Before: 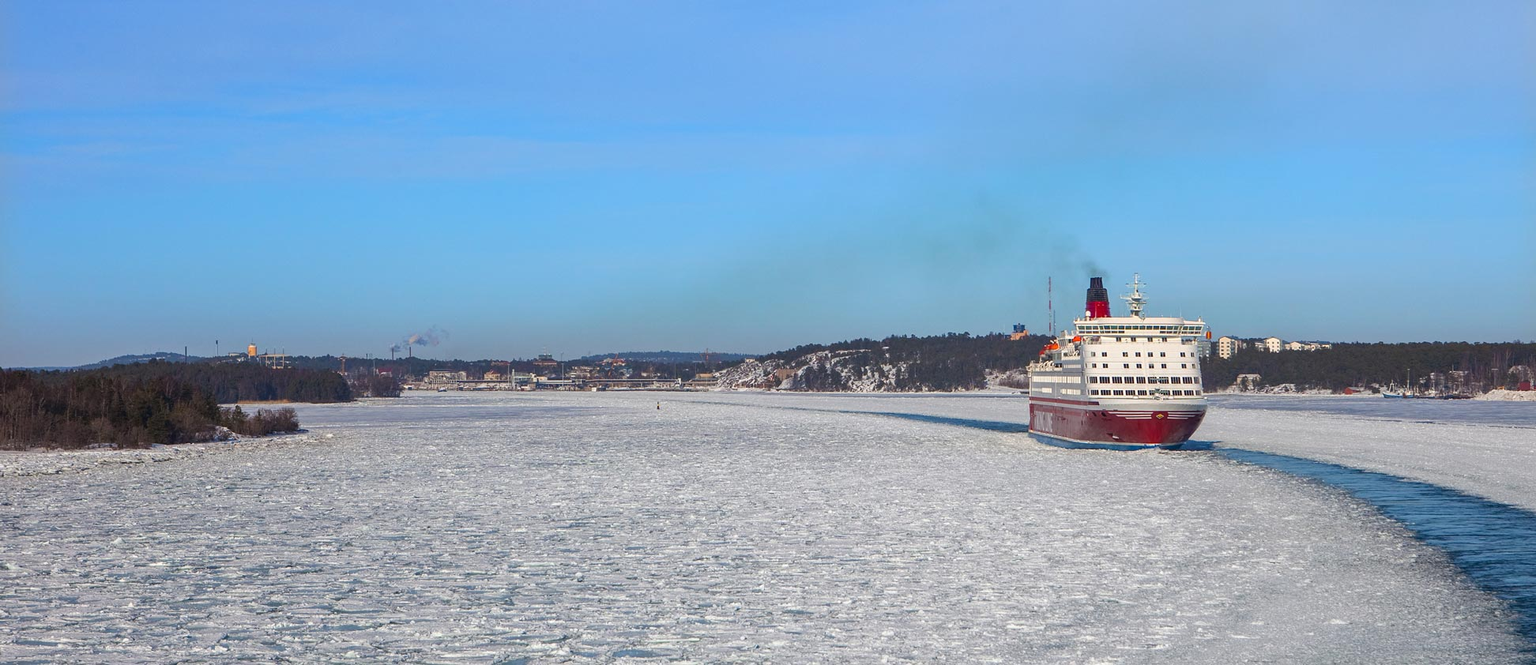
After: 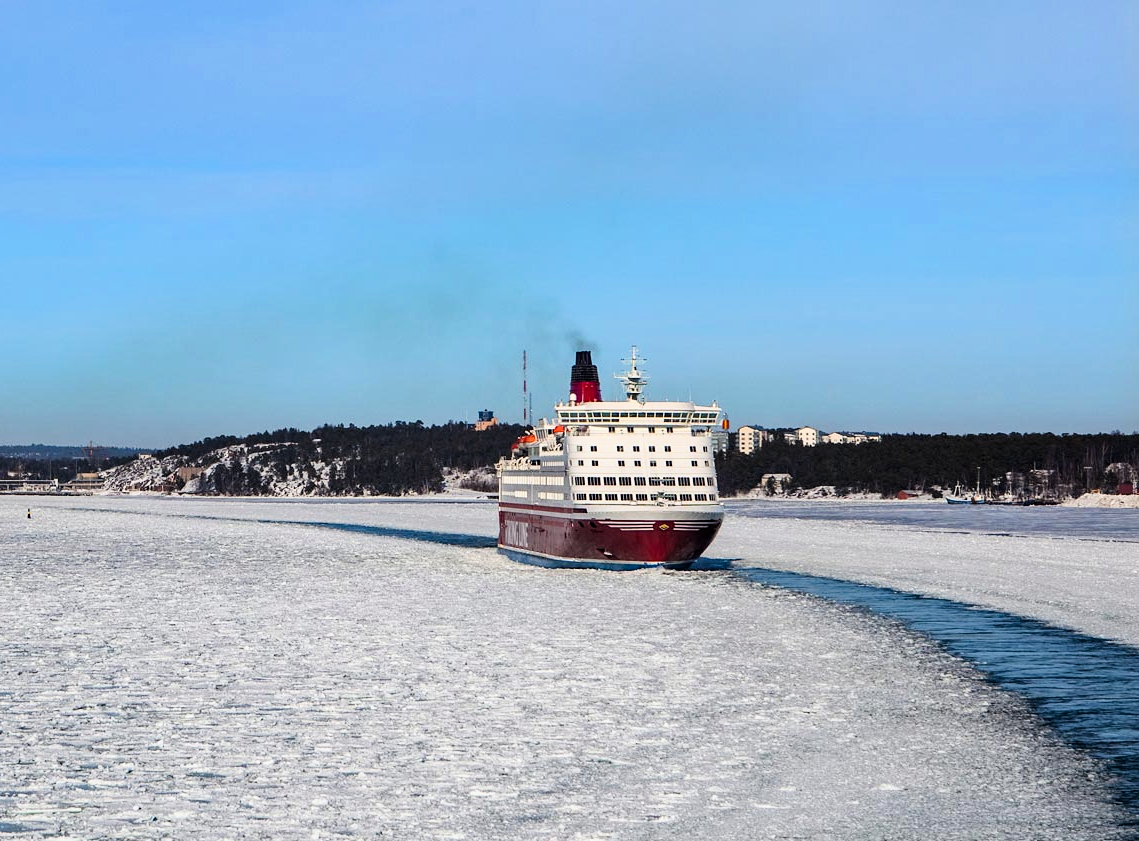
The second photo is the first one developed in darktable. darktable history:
haze removal: compatibility mode true, adaptive false
crop: left 41.402%
filmic rgb: black relative exposure -5.42 EV, white relative exposure 2.85 EV, dynamic range scaling -37.73%, hardness 4, contrast 1.605, highlights saturation mix -0.93%
